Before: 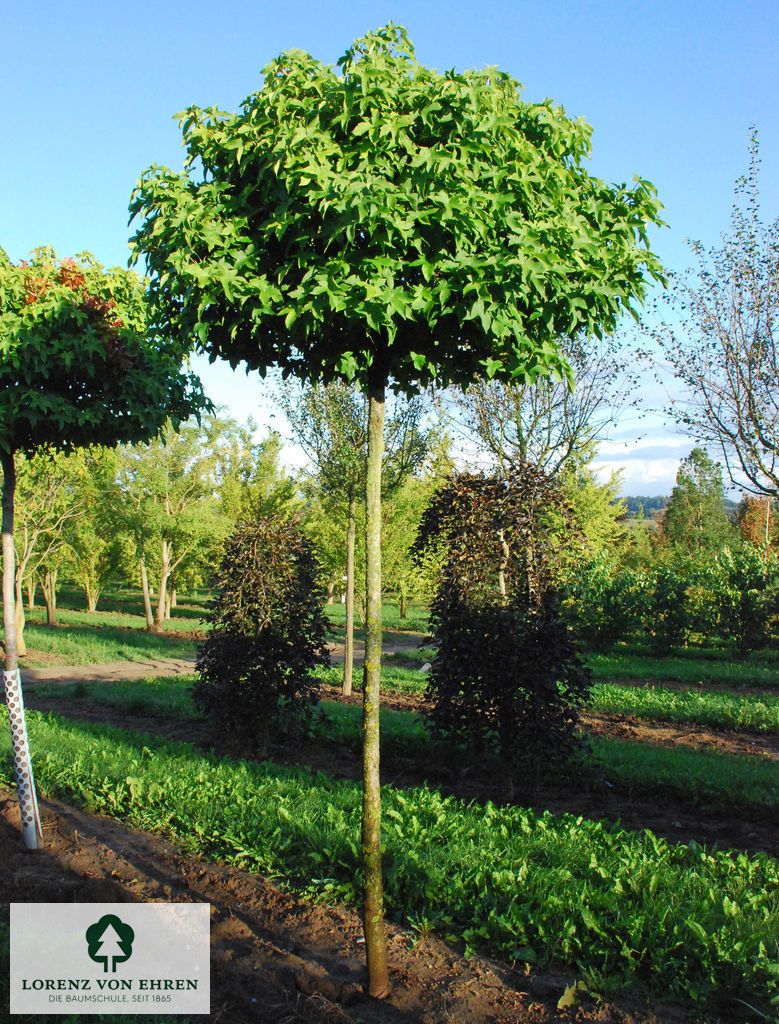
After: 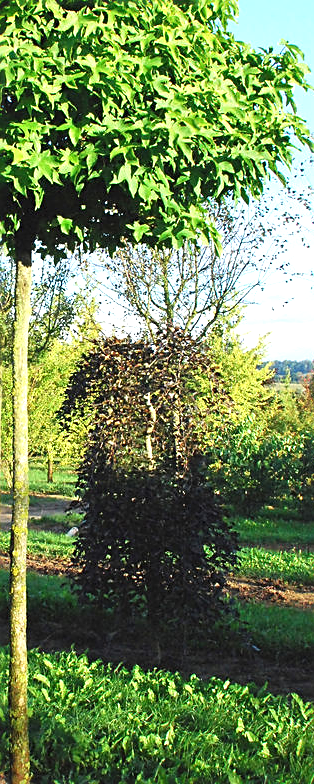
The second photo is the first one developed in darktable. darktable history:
sharpen: on, module defaults
crop: left 45.39%, top 13.316%, right 14.214%, bottom 10.083%
exposure: black level correction -0.002, exposure 0.713 EV, compensate exposure bias true, compensate highlight preservation false
local contrast: mode bilateral grid, contrast 99, coarseness 100, detail 91%, midtone range 0.2
